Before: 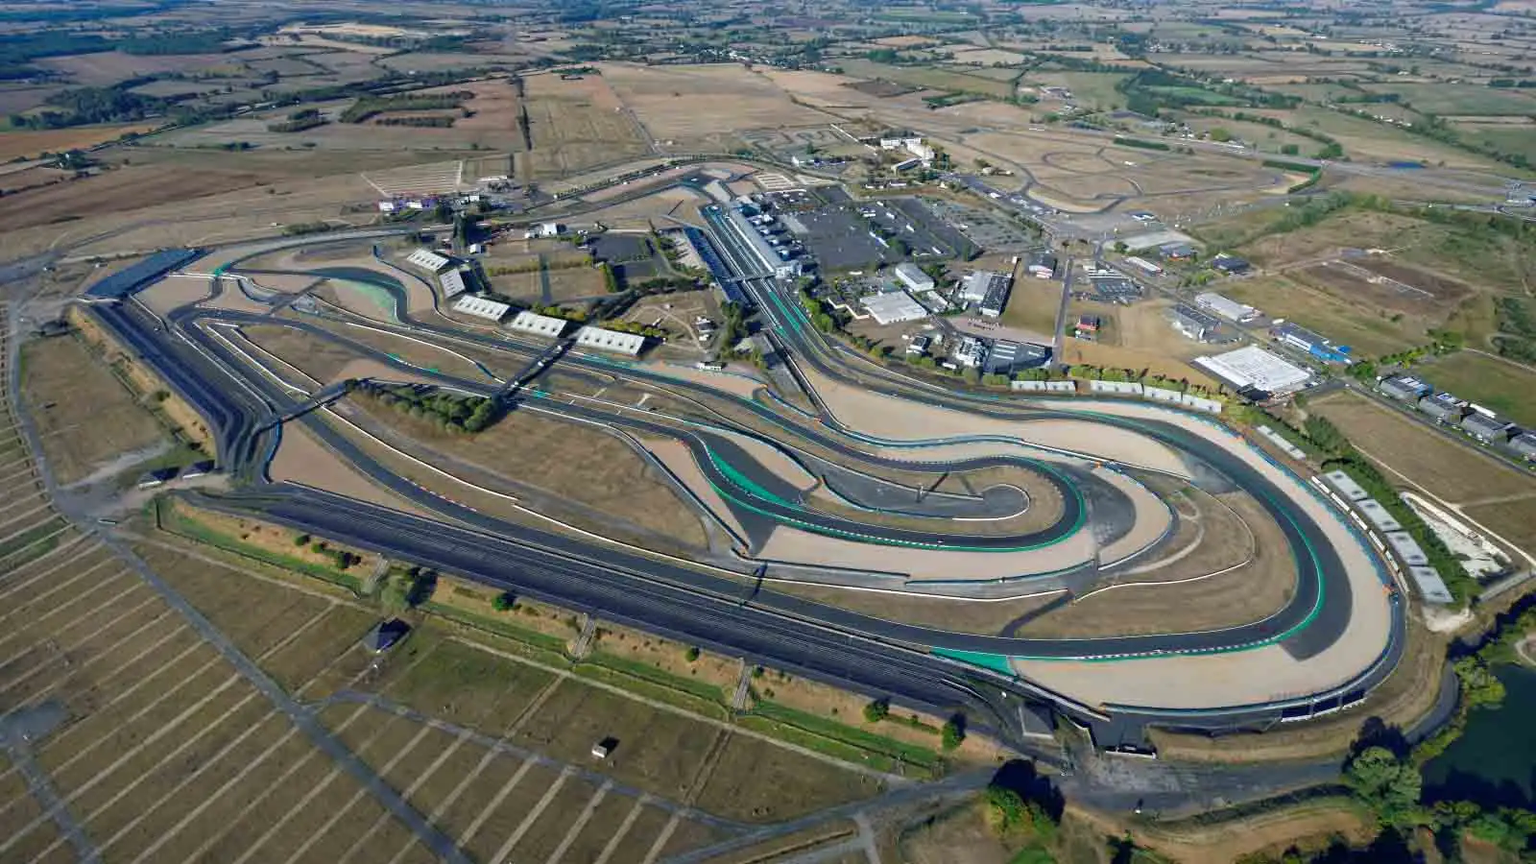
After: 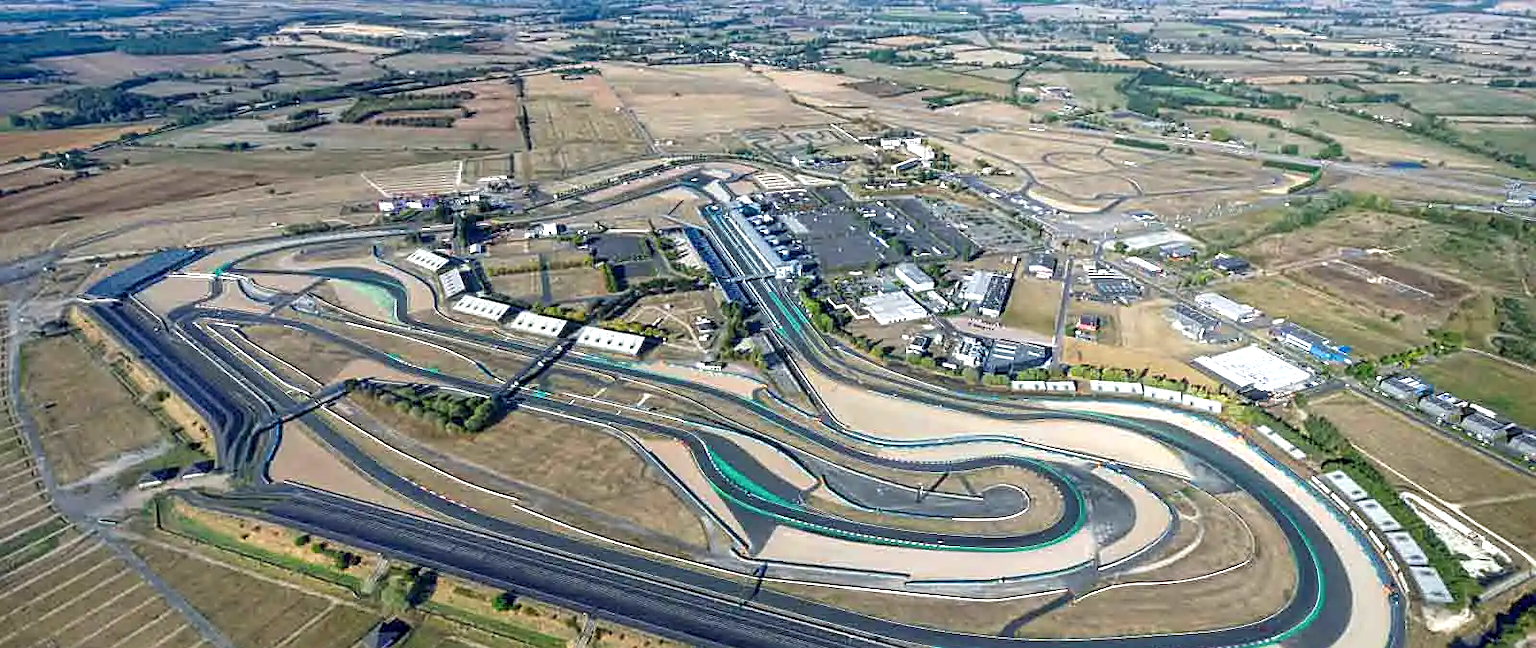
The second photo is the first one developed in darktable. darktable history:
sharpen: on, module defaults
exposure: exposure 0.611 EV, compensate highlight preservation false
crop: bottom 24.986%
local contrast: on, module defaults
